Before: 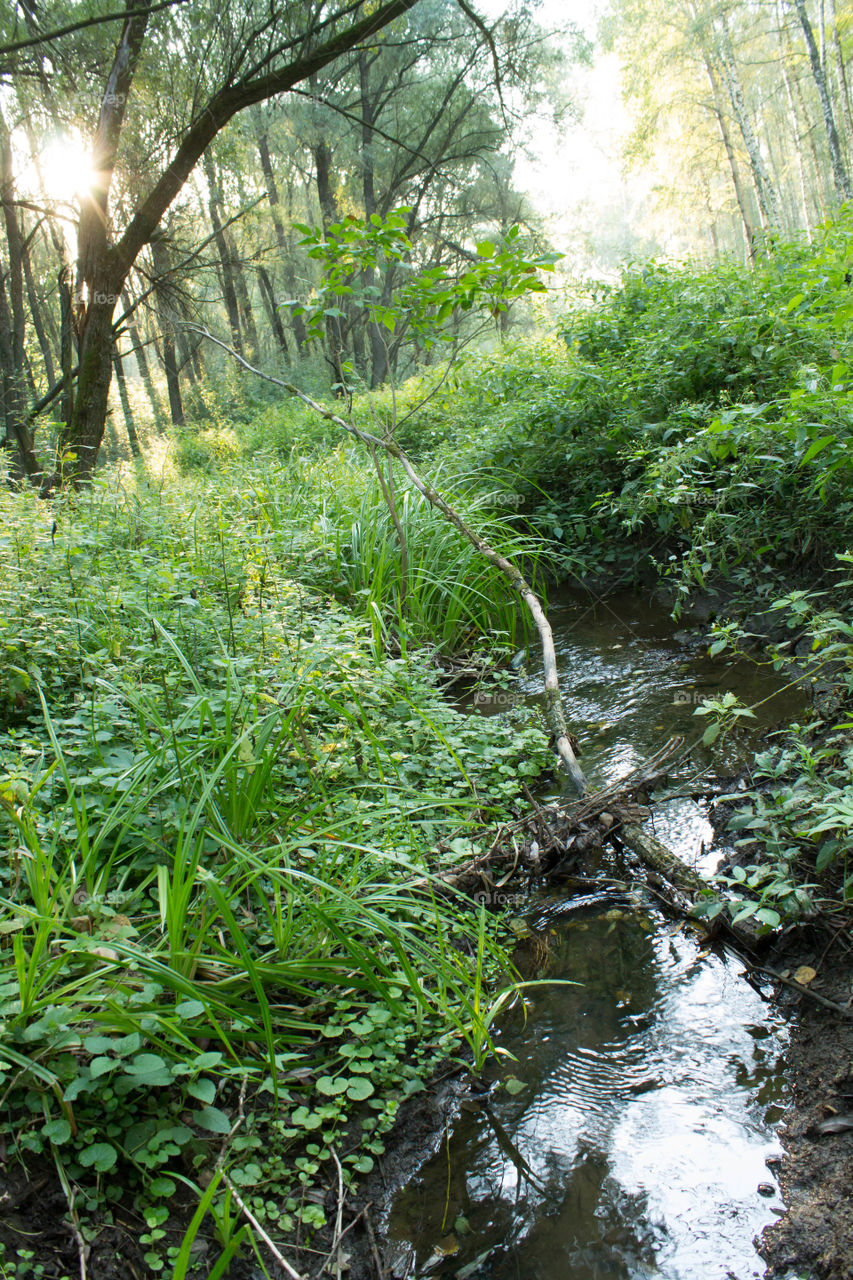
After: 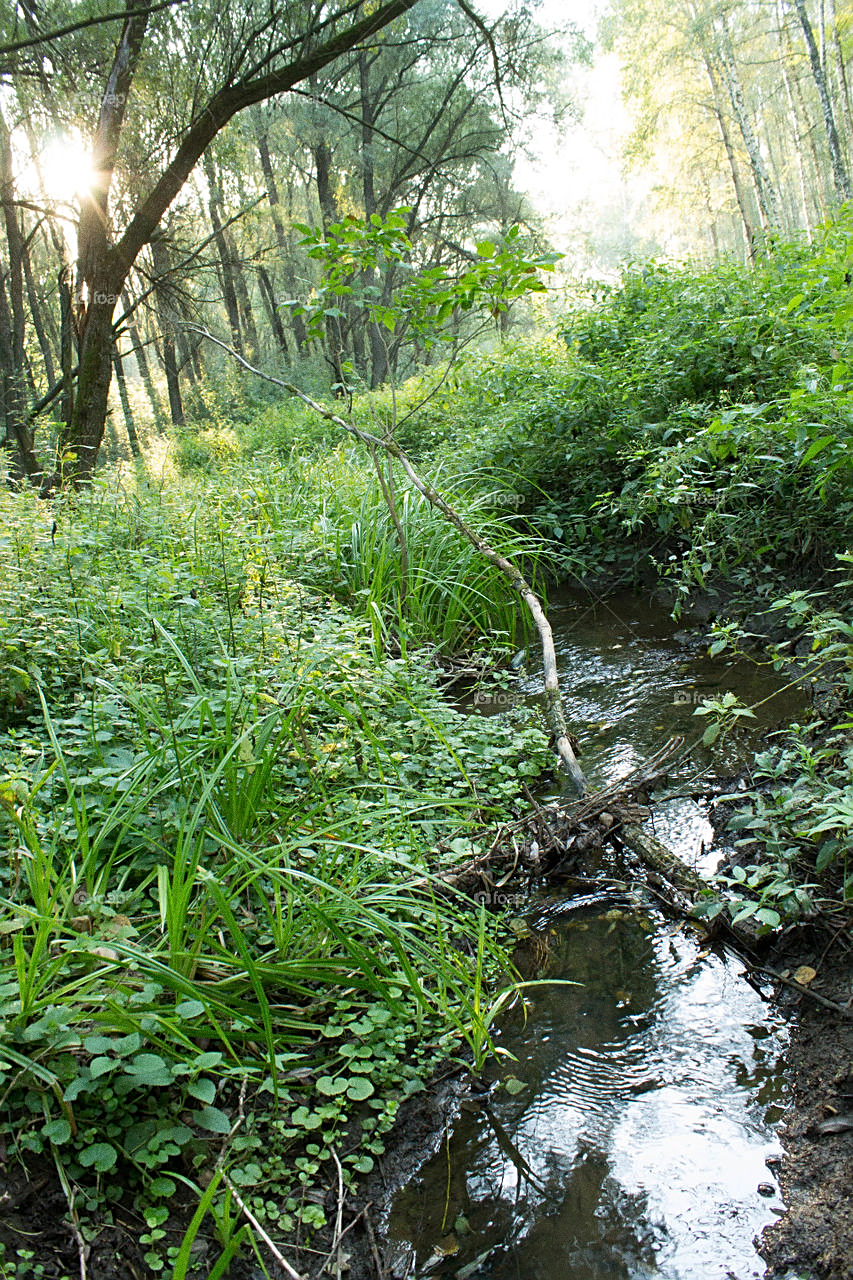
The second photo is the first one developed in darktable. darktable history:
grain: coarseness 8.68 ISO, strength 31.94%
sharpen: on, module defaults
